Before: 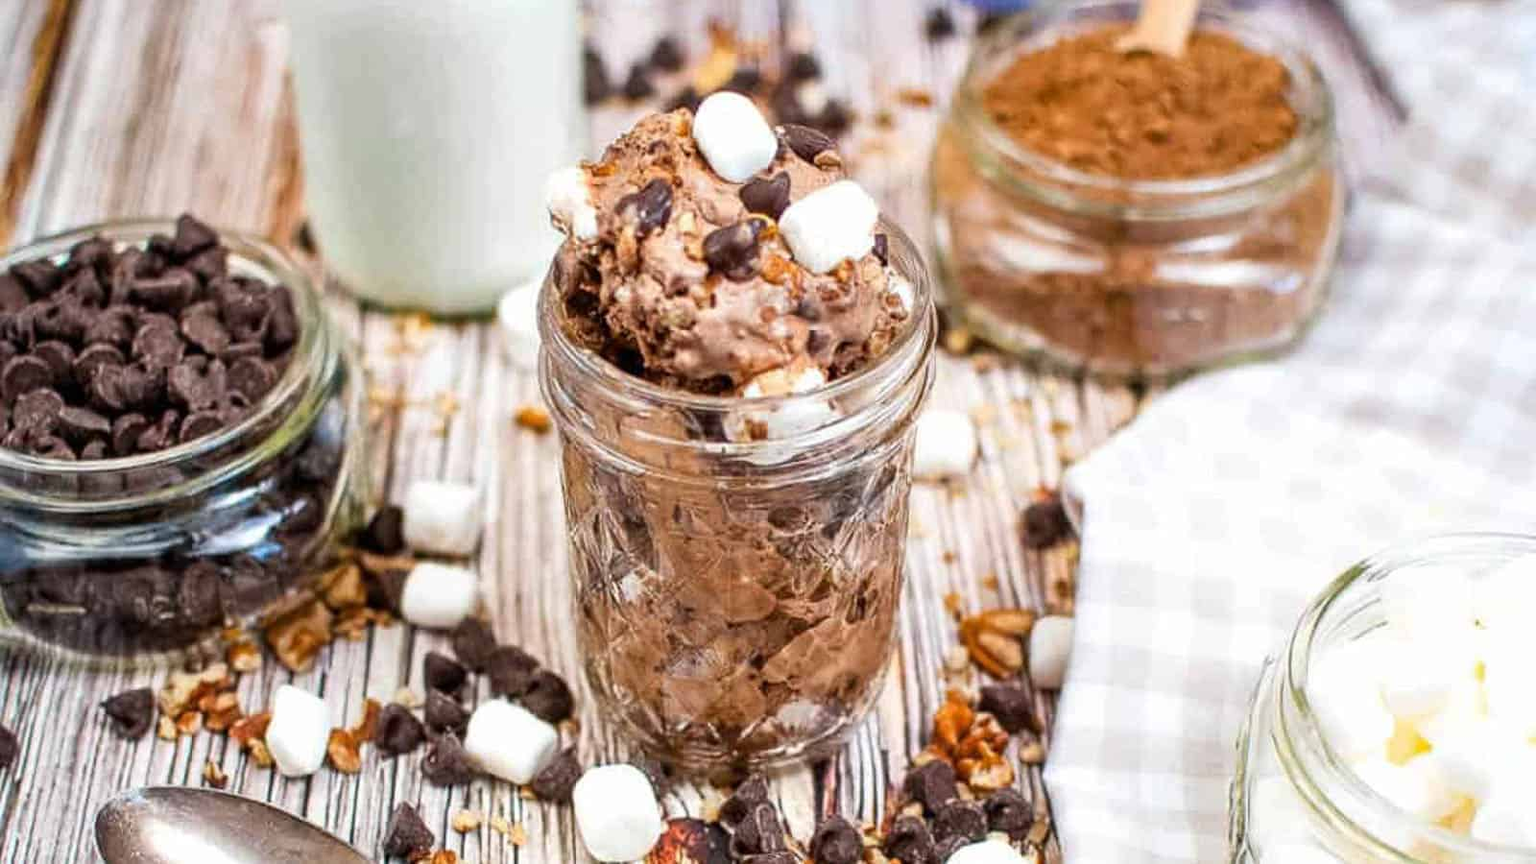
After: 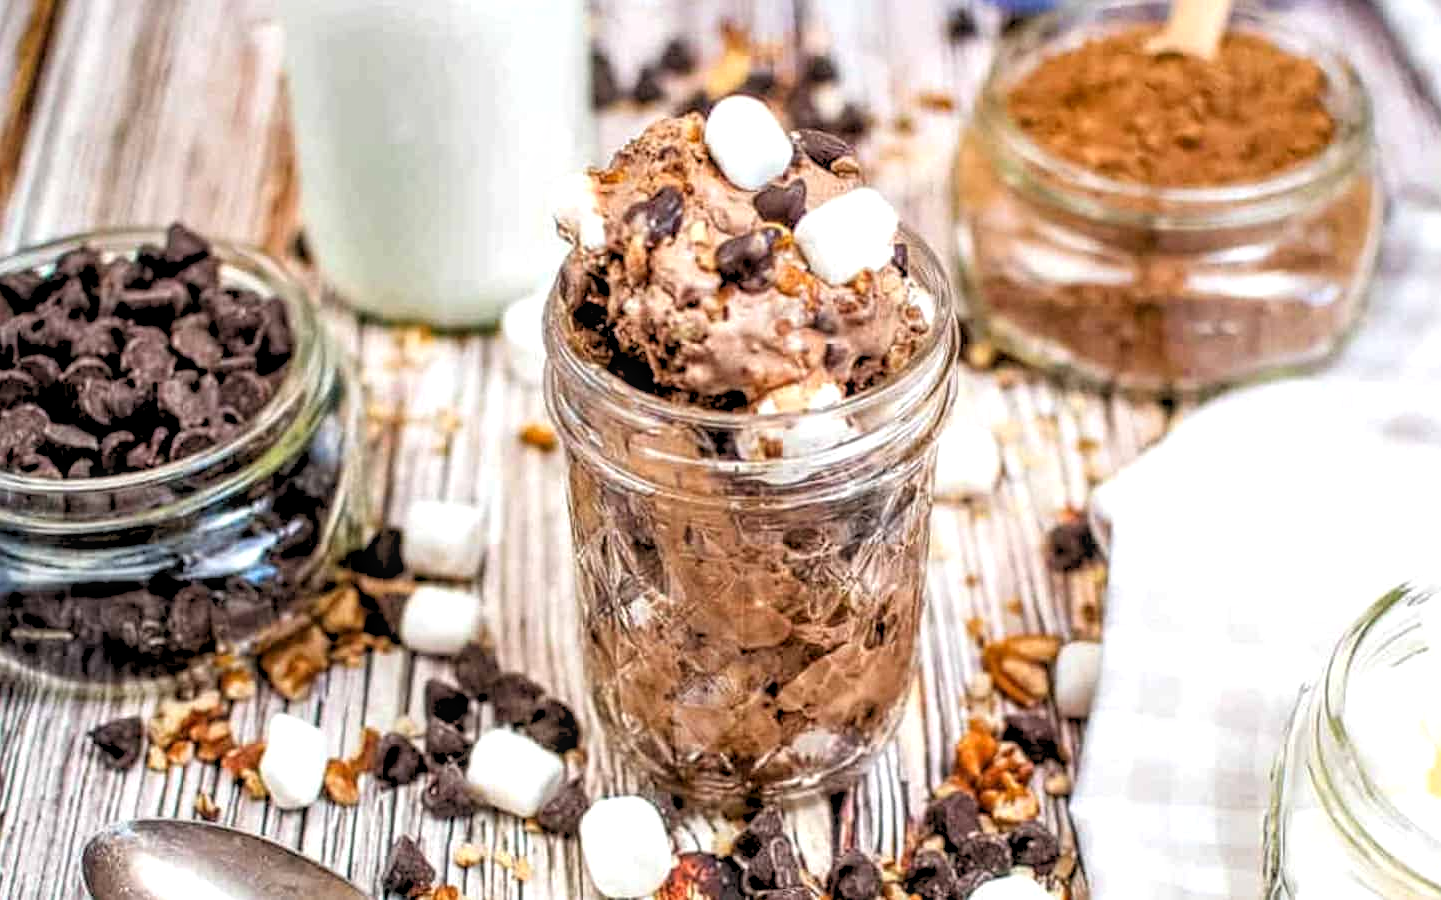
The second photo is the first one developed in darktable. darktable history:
local contrast: on, module defaults
rgb levels: levels [[0.013, 0.434, 0.89], [0, 0.5, 1], [0, 0.5, 1]]
crop and rotate: left 1.088%, right 8.807%
